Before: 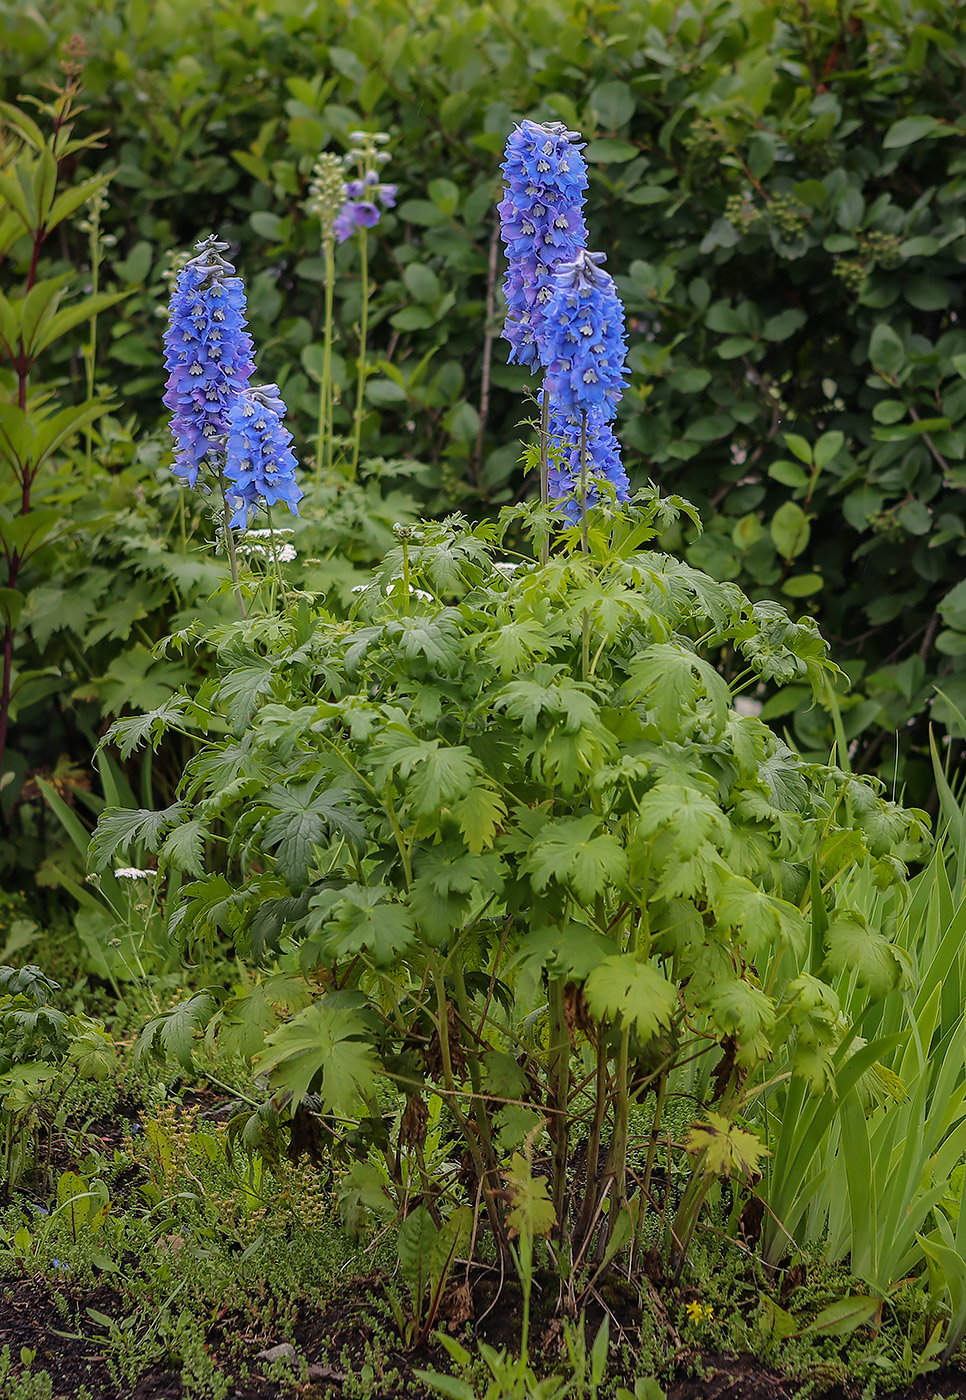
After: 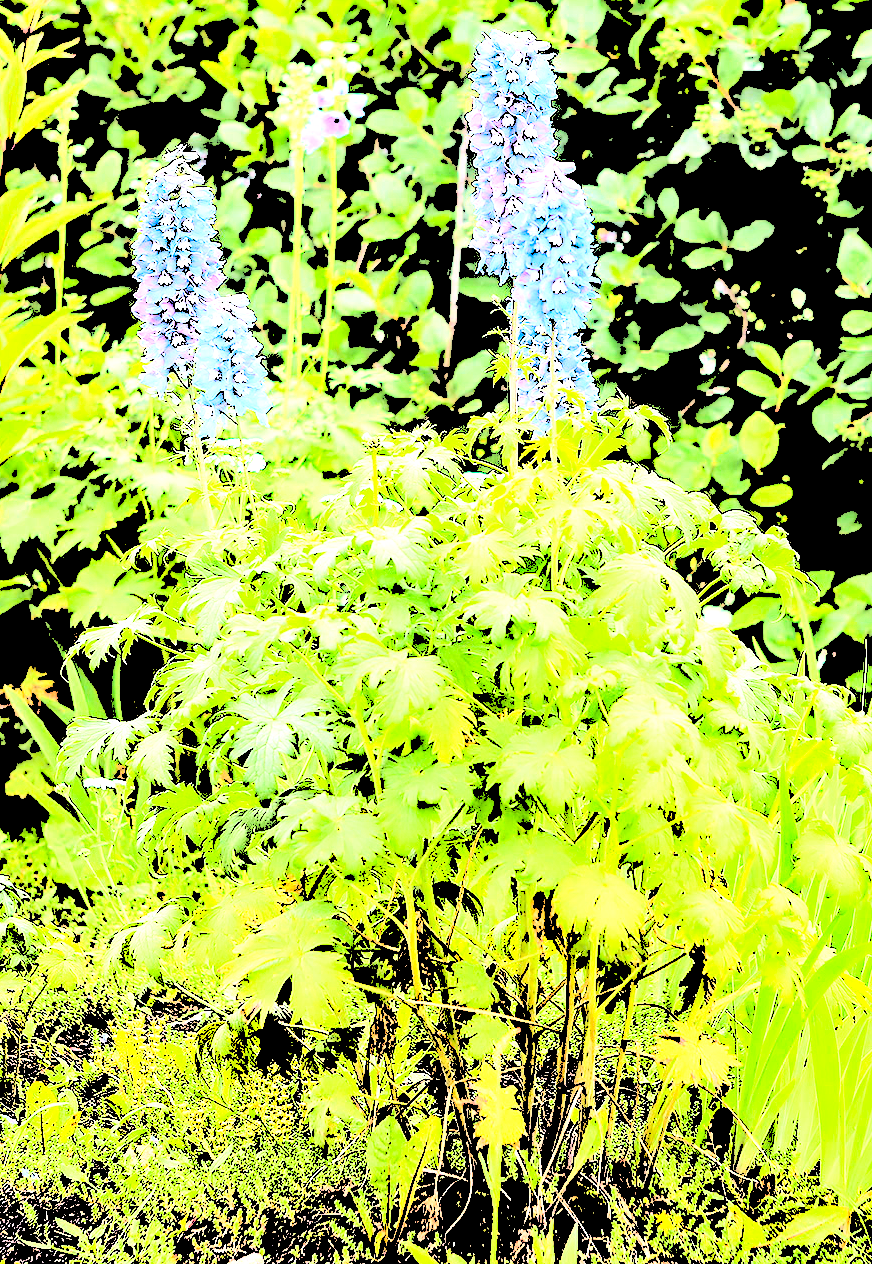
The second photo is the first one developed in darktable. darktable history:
crop: left 3.305%, top 6.436%, right 6.389%, bottom 3.258%
levels: levels [0.246, 0.246, 0.506]
exposure: black level correction 0, exposure 0.7 EV, compensate exposure bias true, compensate highlight preservation false
filmic rgb: black relative exposure -7.15 EV, white relative exposure 5.36 EV, hardness 3.02
